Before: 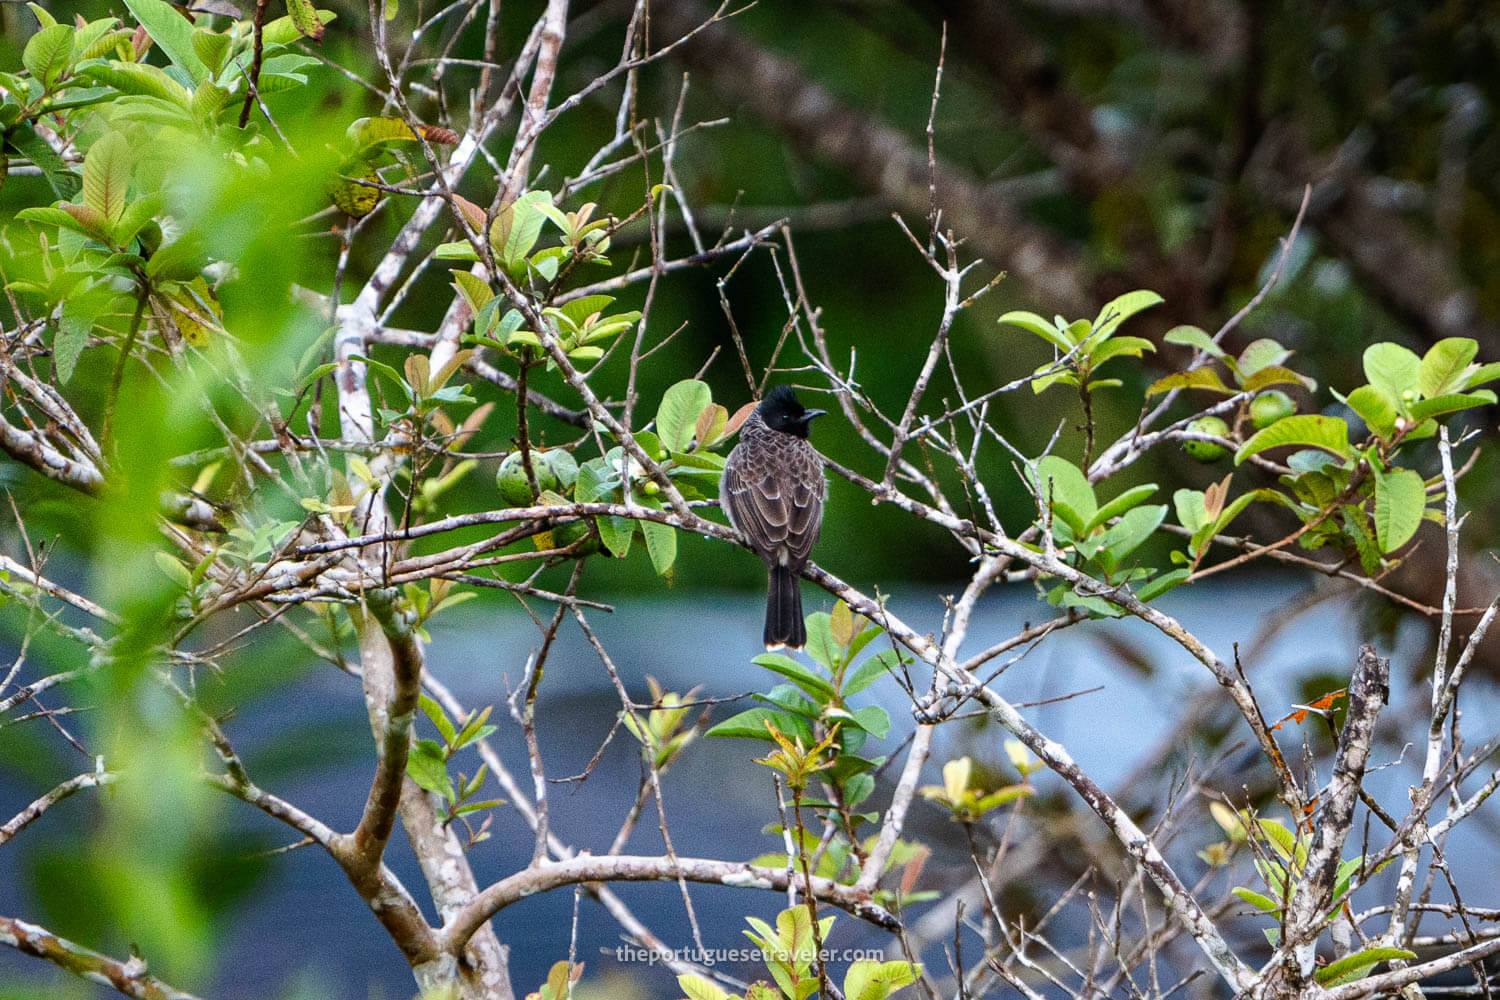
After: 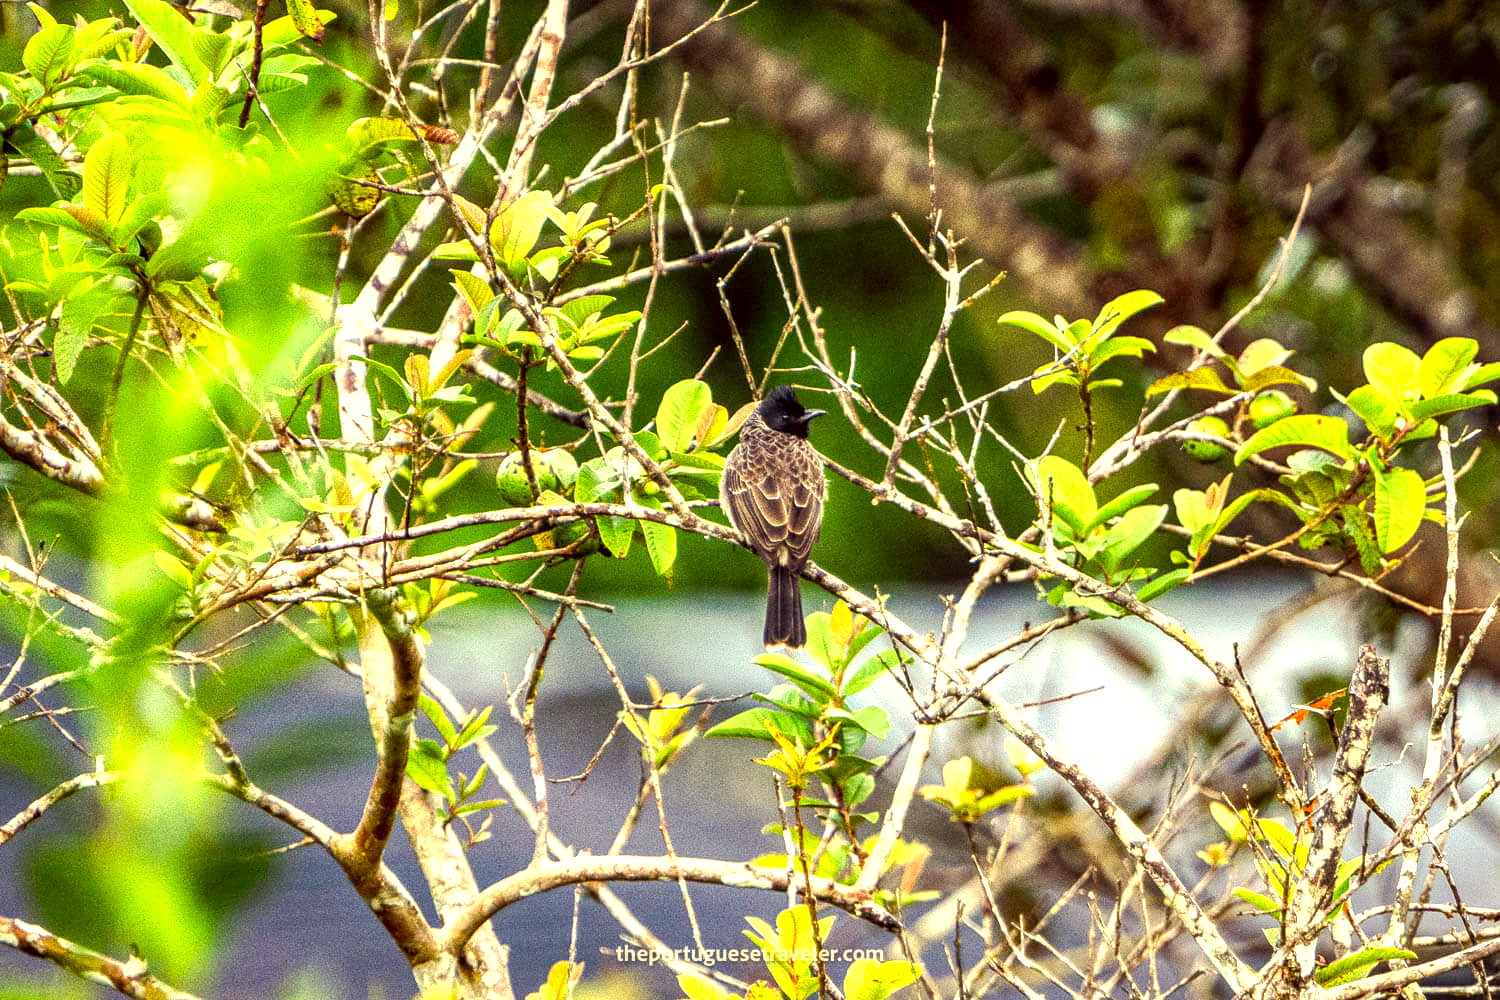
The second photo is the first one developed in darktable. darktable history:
color correction: highlights a* -0.408, highlights b* 39.8, shadows a* 9.75, shadows b* -0.452
exposure: black level correction 0.001, exposure 1.117 EV, compensate highlight preservation false
local contrast: detail 130%
